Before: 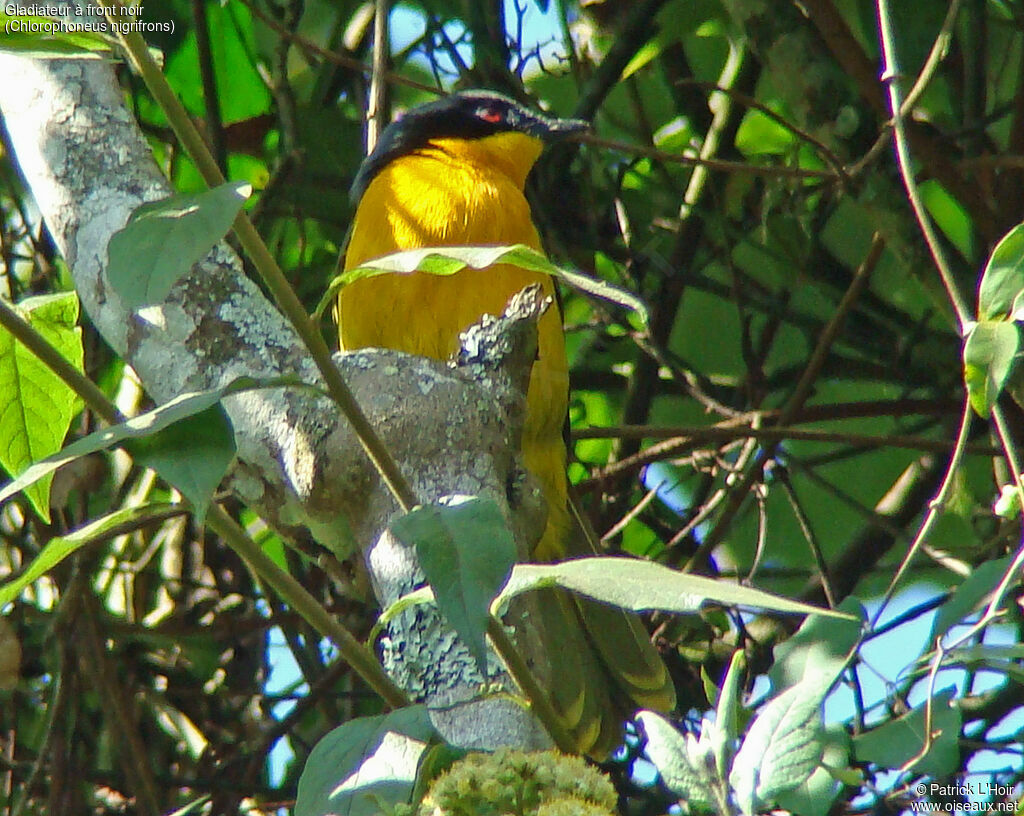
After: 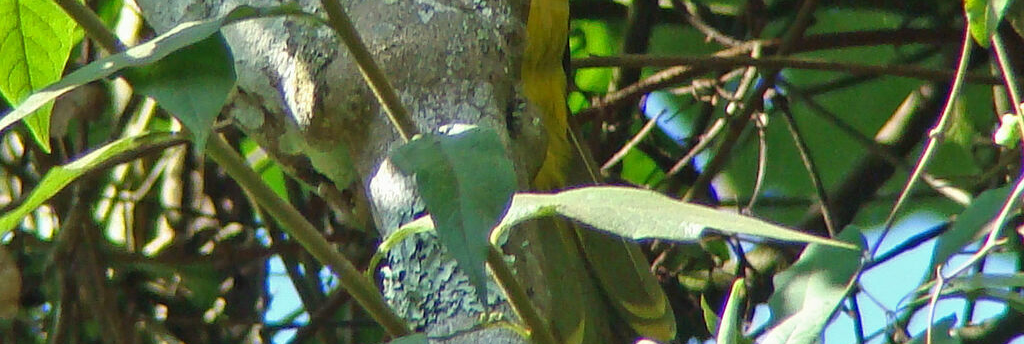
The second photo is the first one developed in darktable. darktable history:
crop: top 45.548%, bottom 12.198%
